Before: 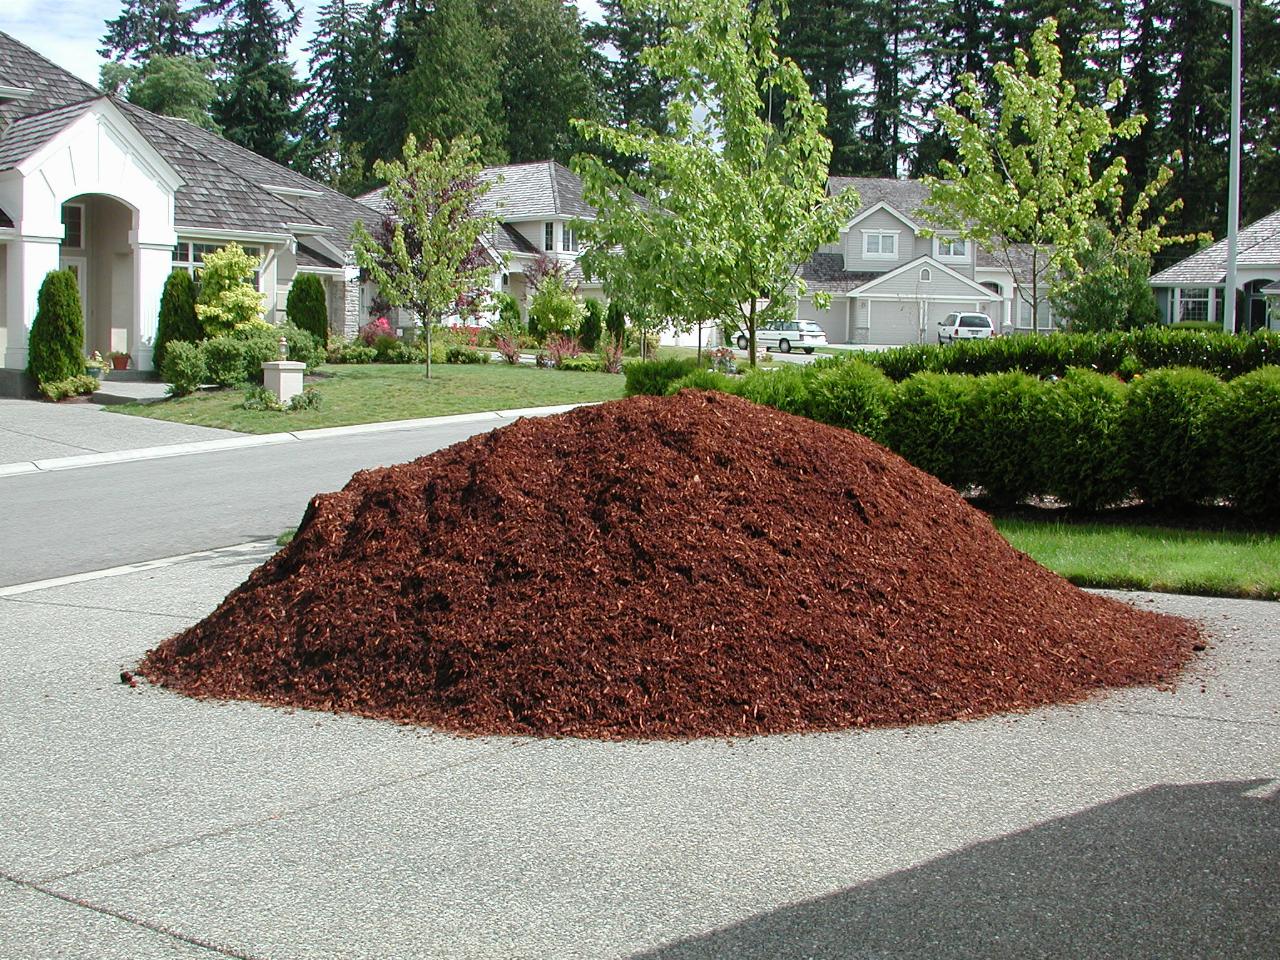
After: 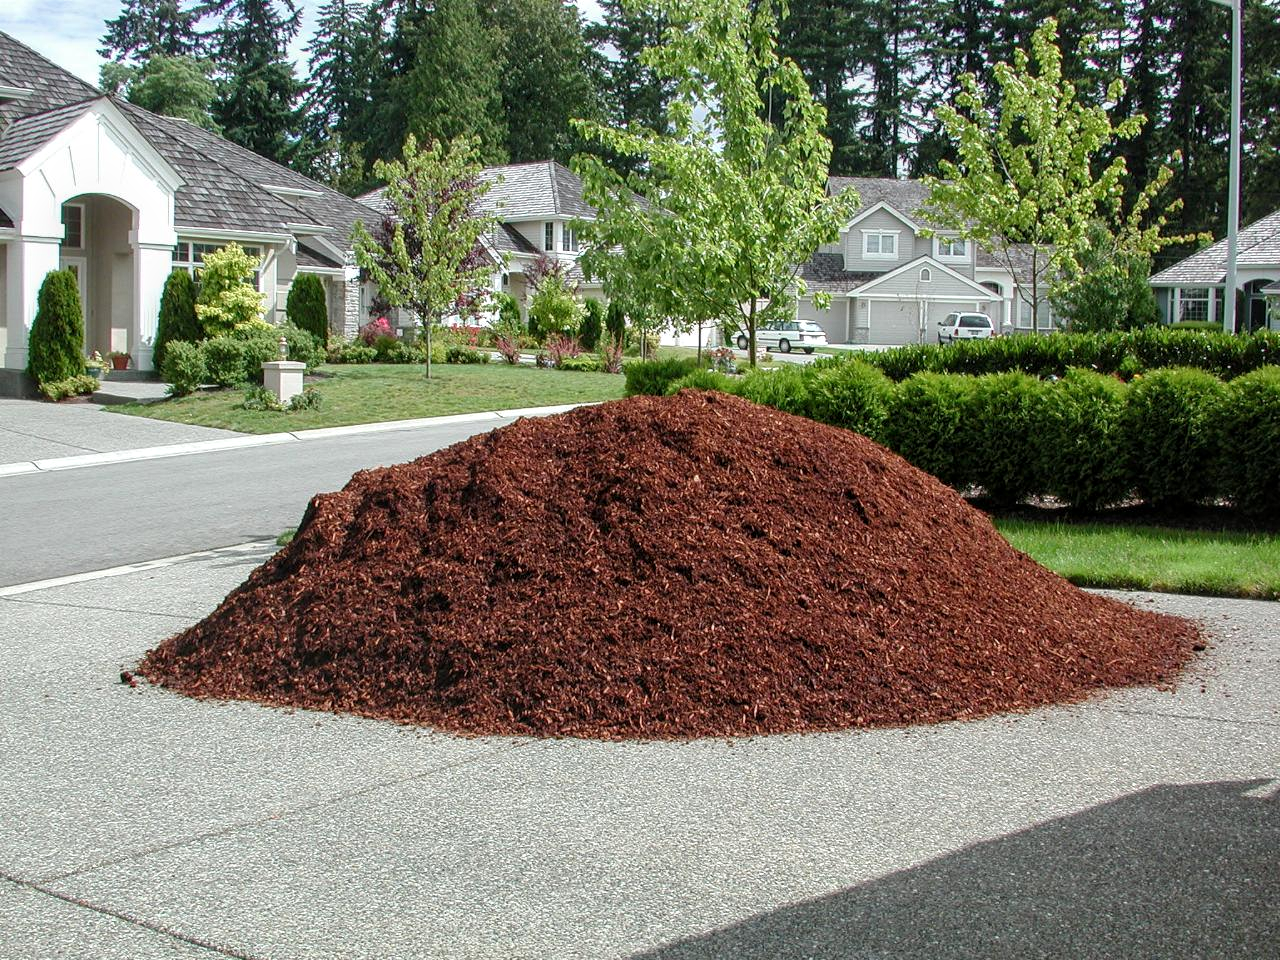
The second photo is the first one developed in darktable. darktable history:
local contrast: on, module defaults
exposure: exposure -0.001 EV, compensate highlight preservation false
